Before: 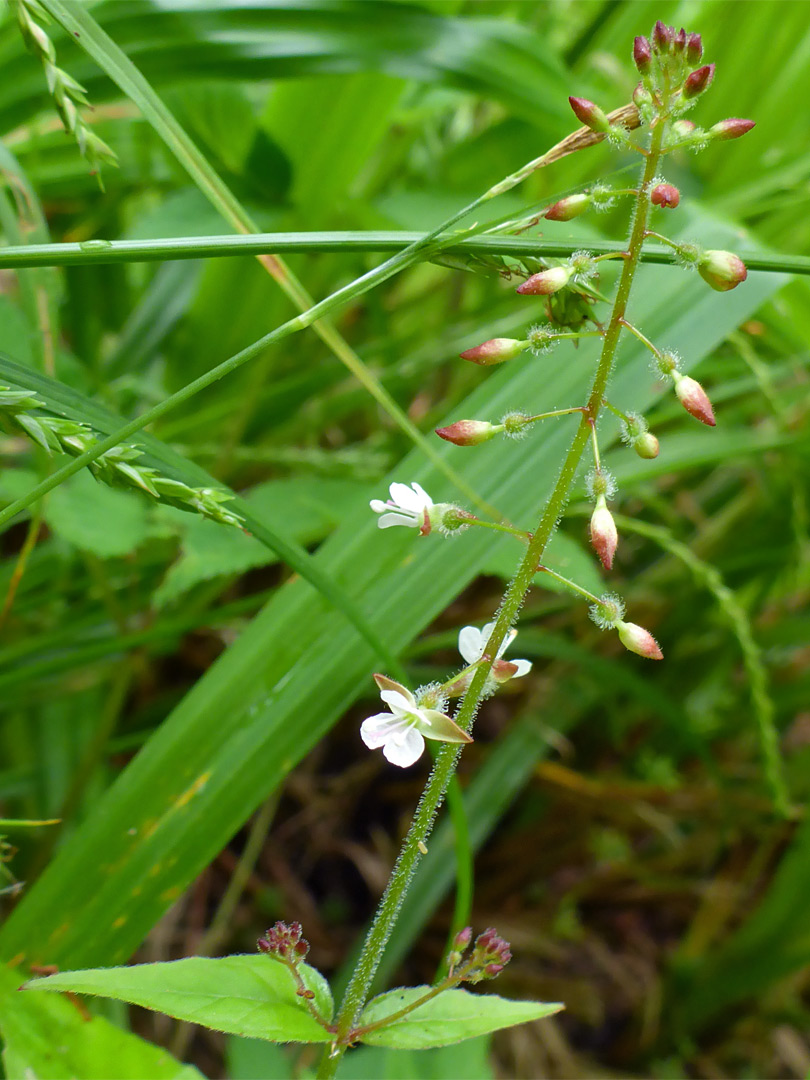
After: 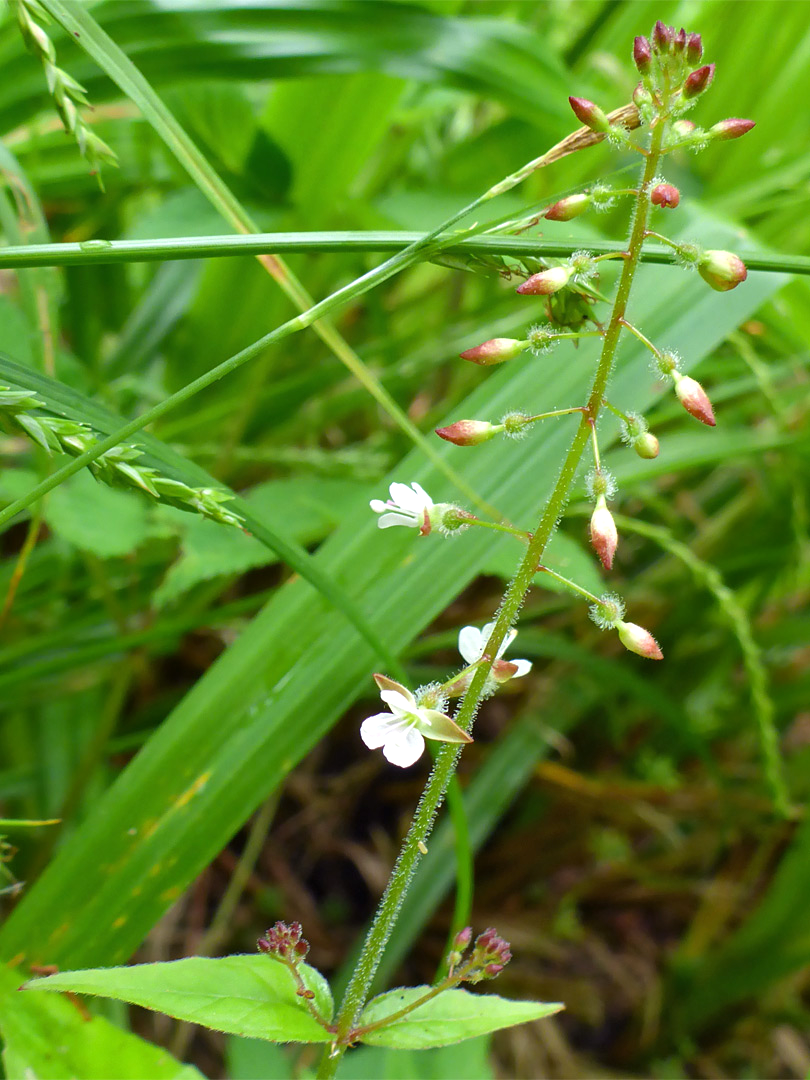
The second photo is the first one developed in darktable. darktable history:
exposure: exposure 0.29 EV, compensate highlight preservation false
tone equalizer: edges refinement/feathering 500, mask exposure compensation -1.57 EV, preserve details no
